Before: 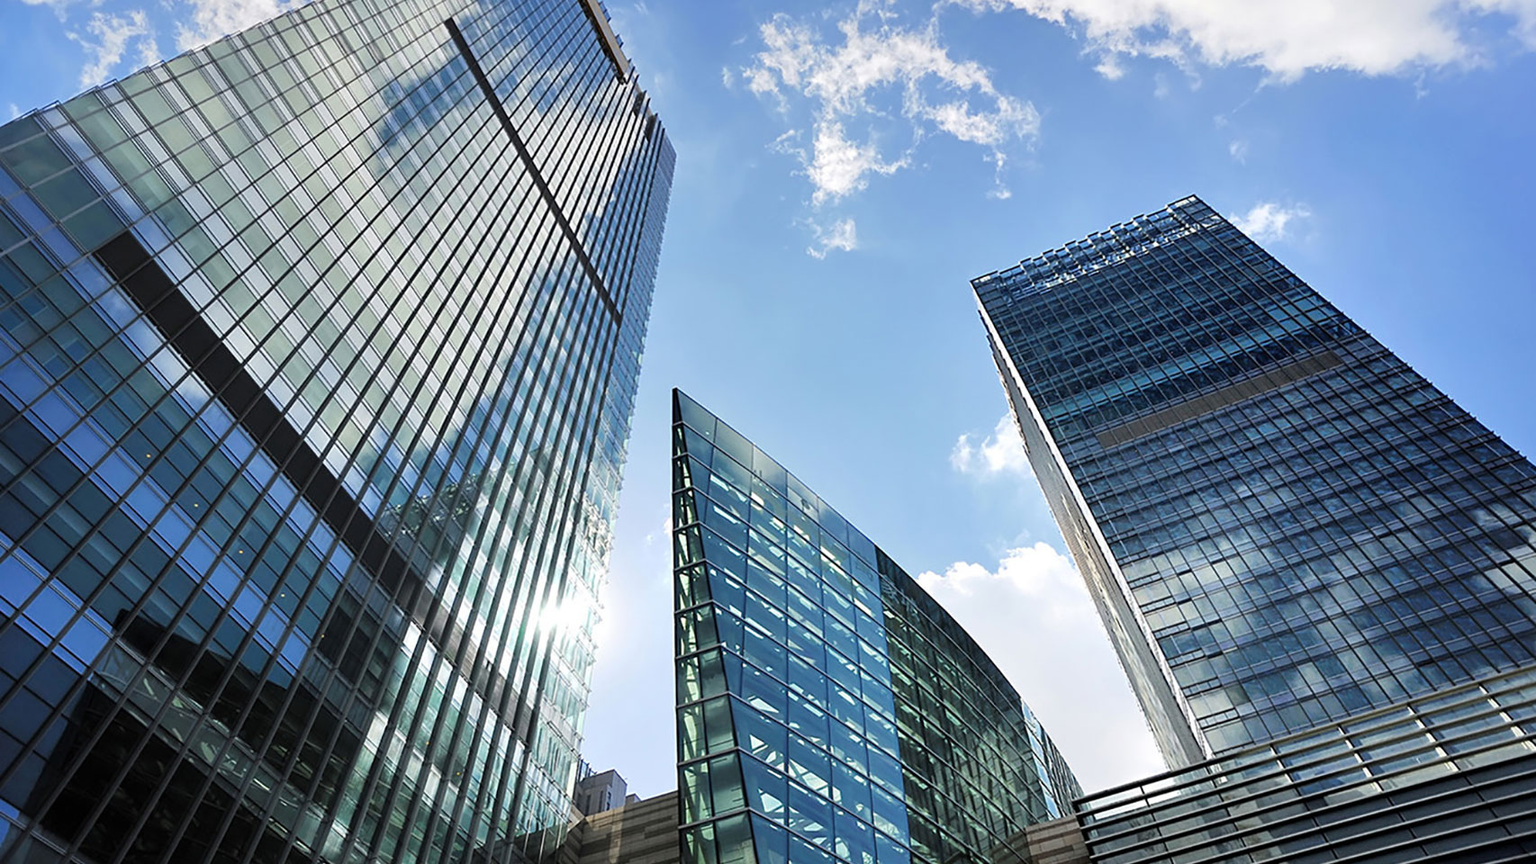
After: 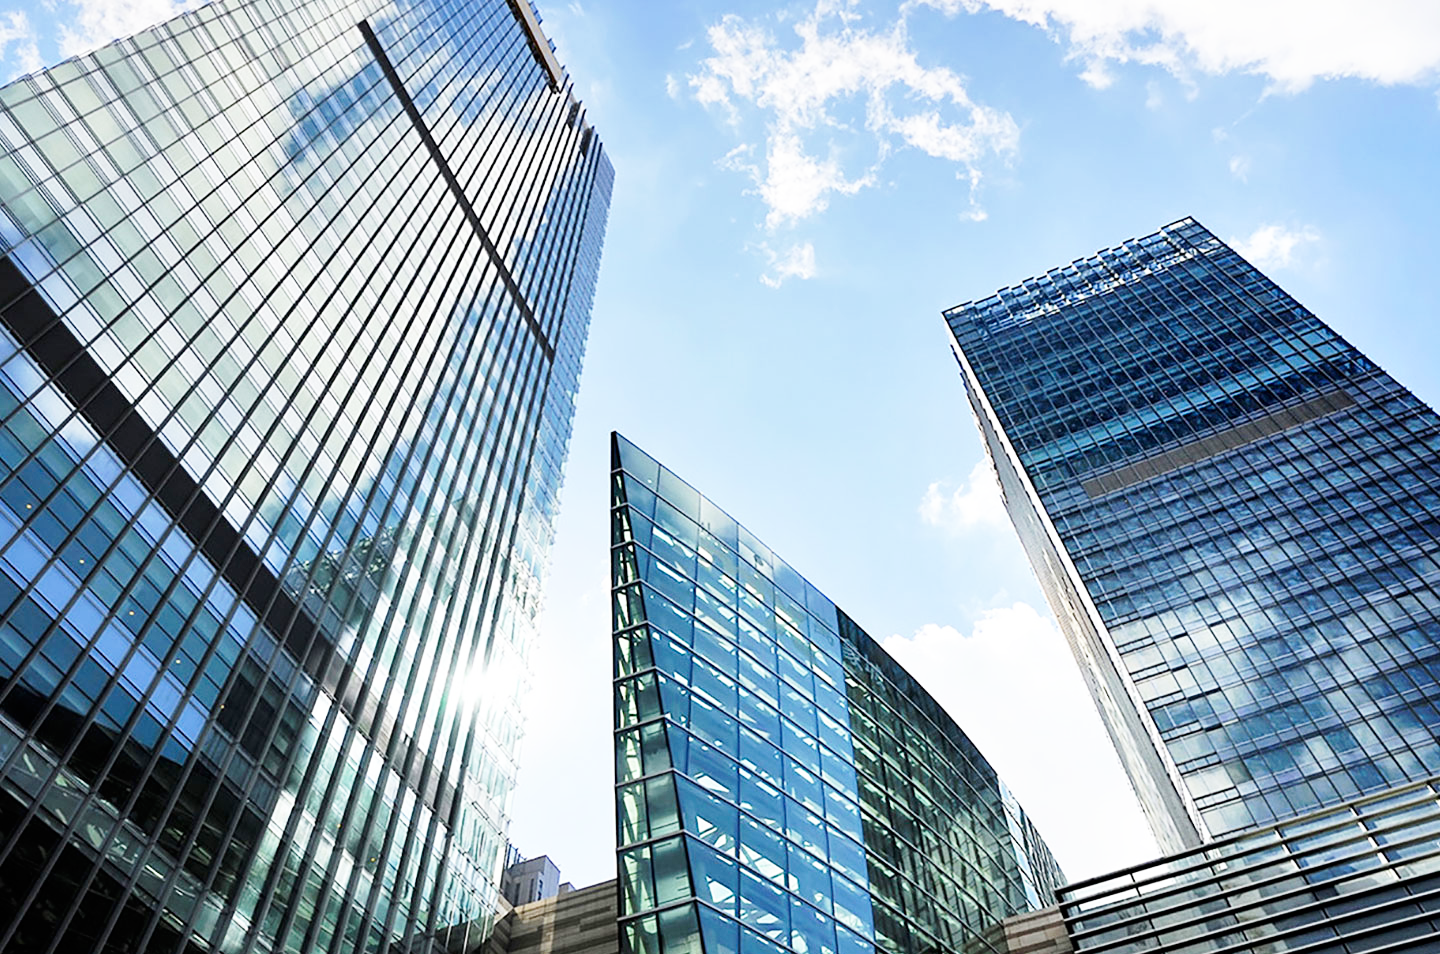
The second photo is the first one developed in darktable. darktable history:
crop: left 8.026%, right 7.374%
base curve: curves: ch0 [(0, 0) (0.005, 0.002) (0.15, 0.3) (0.4, 0.7) (0.75, 0.95) (1, 1)], preserve colors none
